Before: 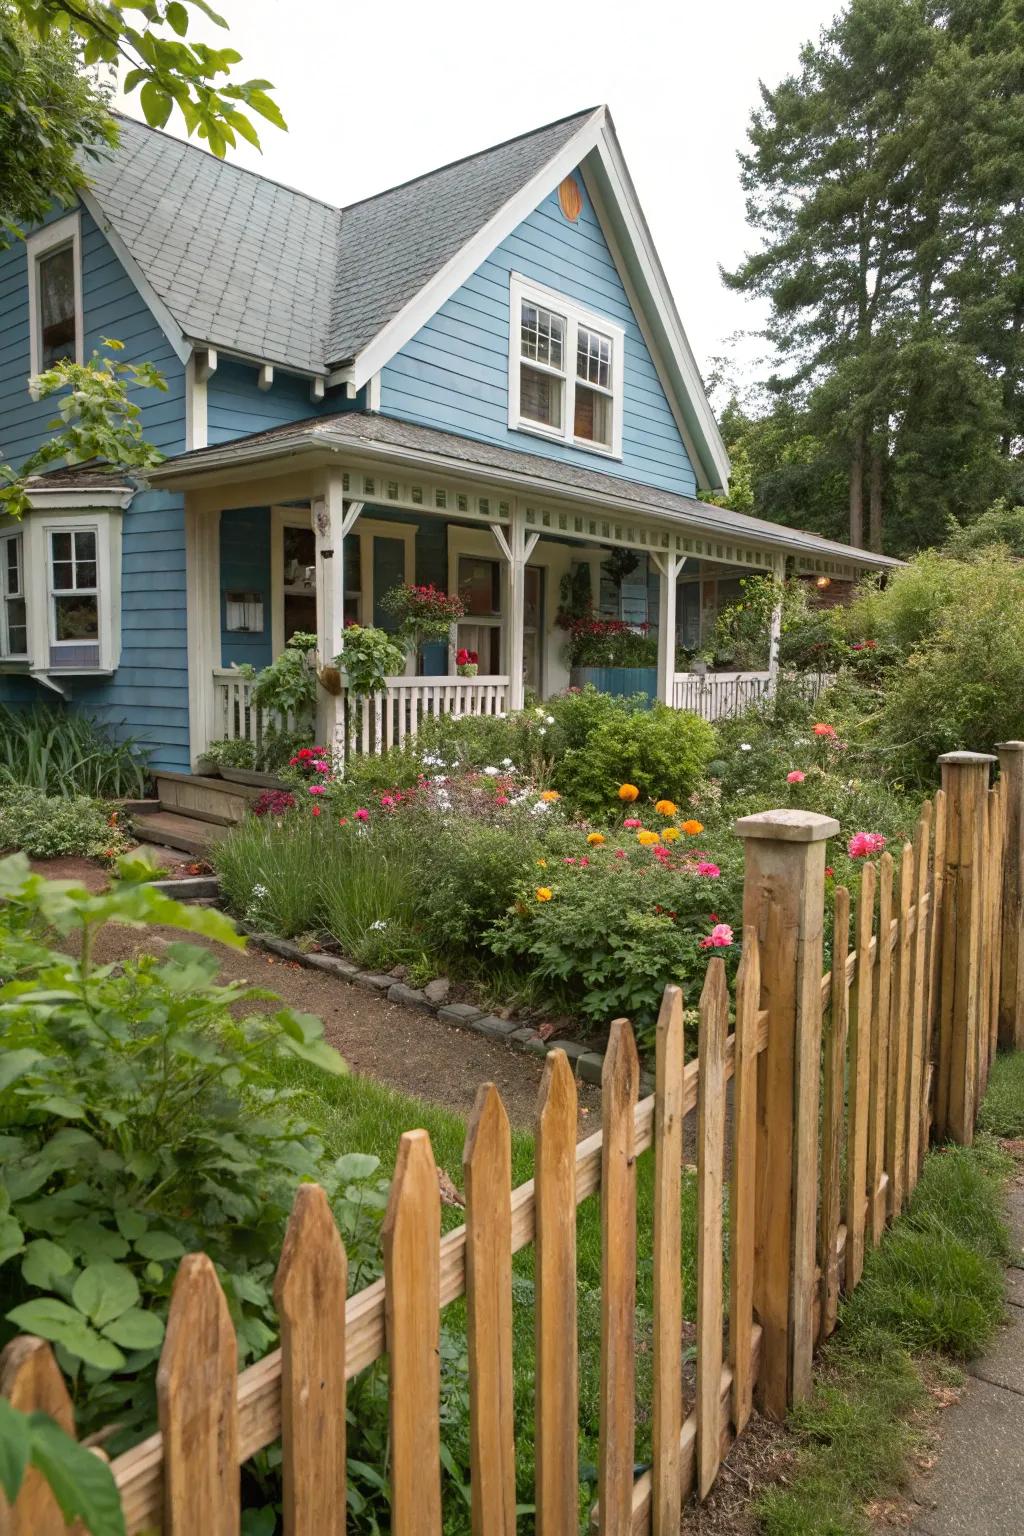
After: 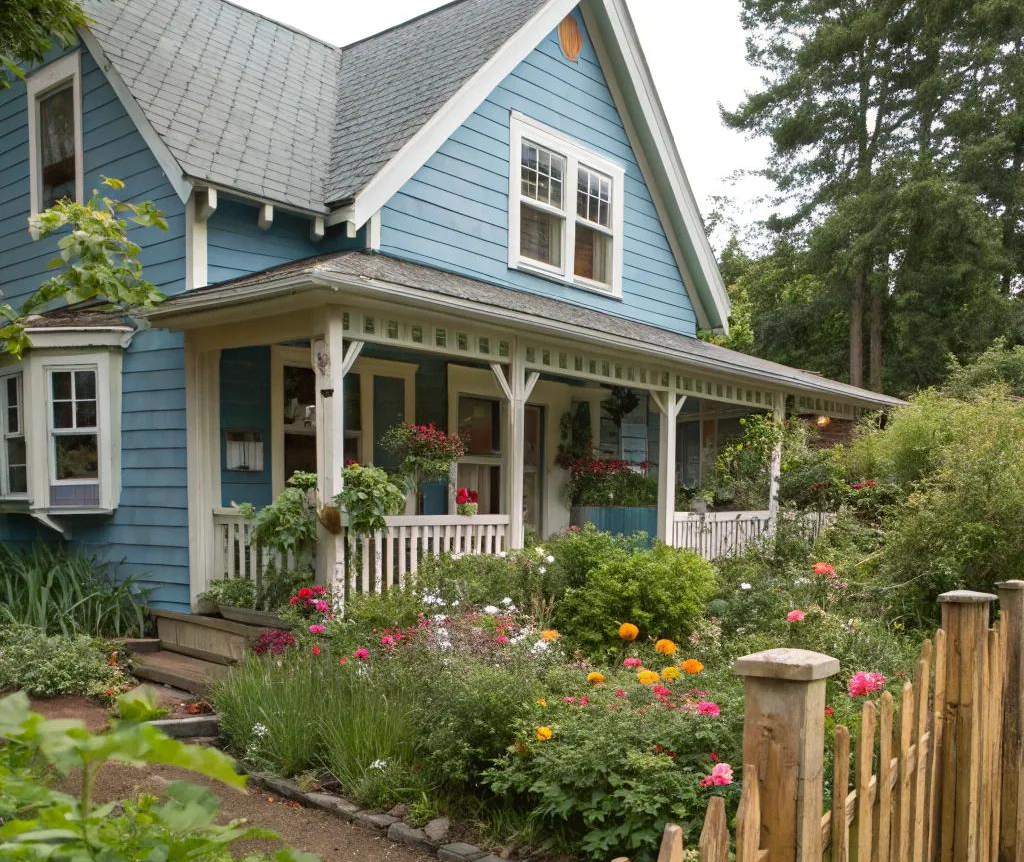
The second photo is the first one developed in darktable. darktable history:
crop and rotate: top 10.492%, bottom 33.33%
